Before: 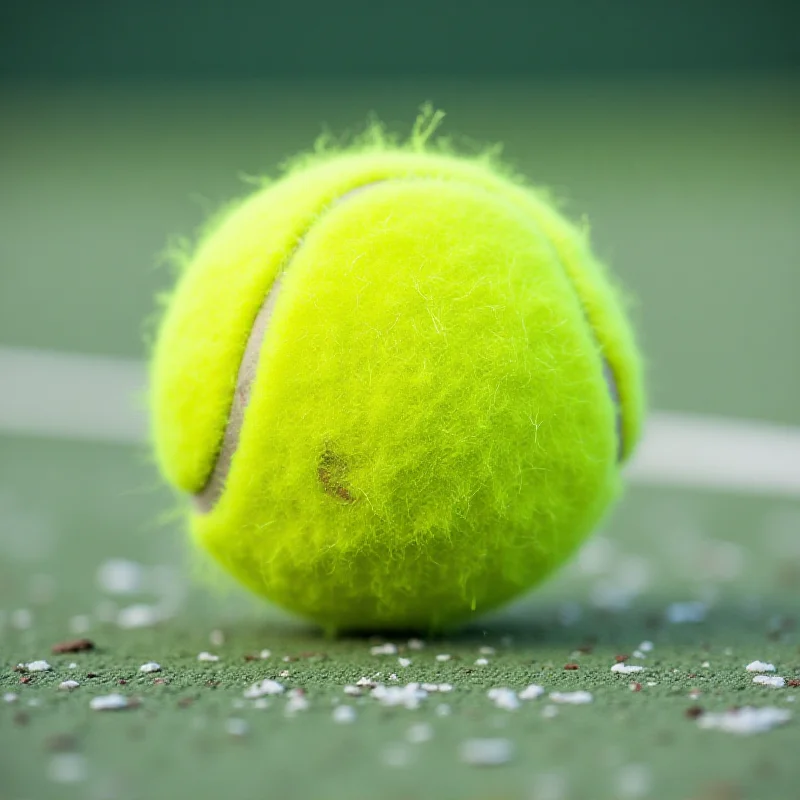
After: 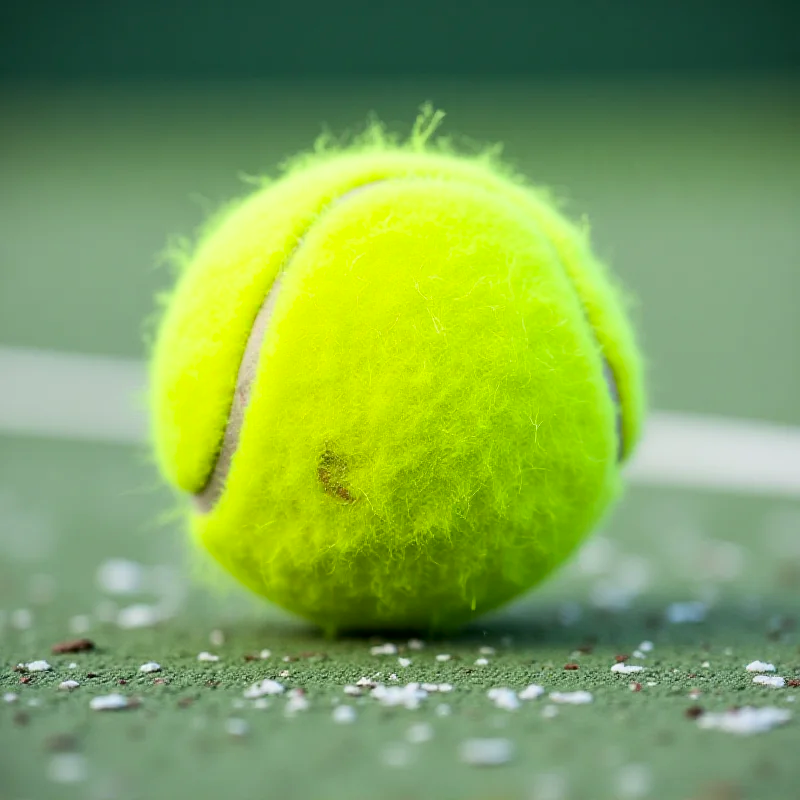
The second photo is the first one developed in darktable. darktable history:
contrast brightness saturation: contrast 0.149, brightness -0.007, saturation 0.099
